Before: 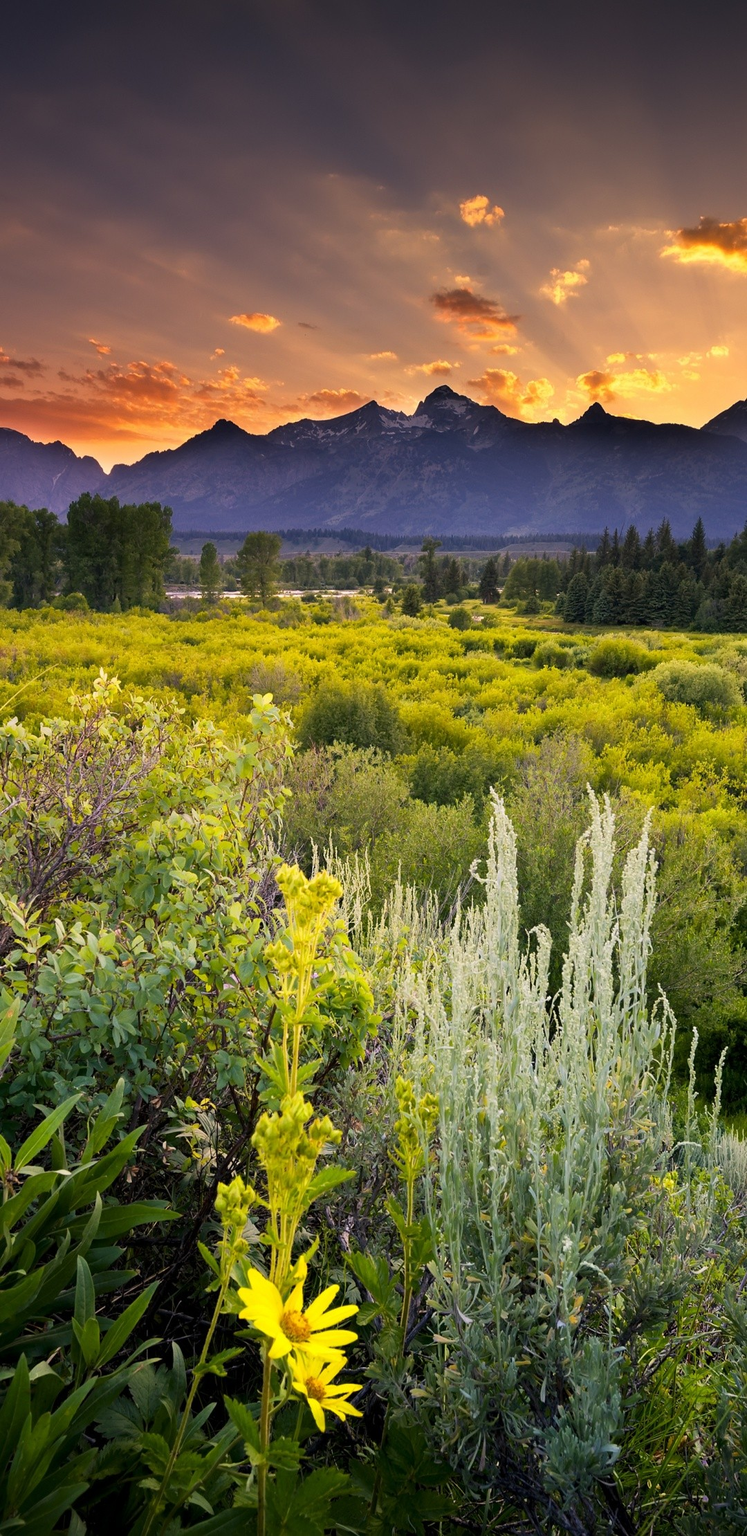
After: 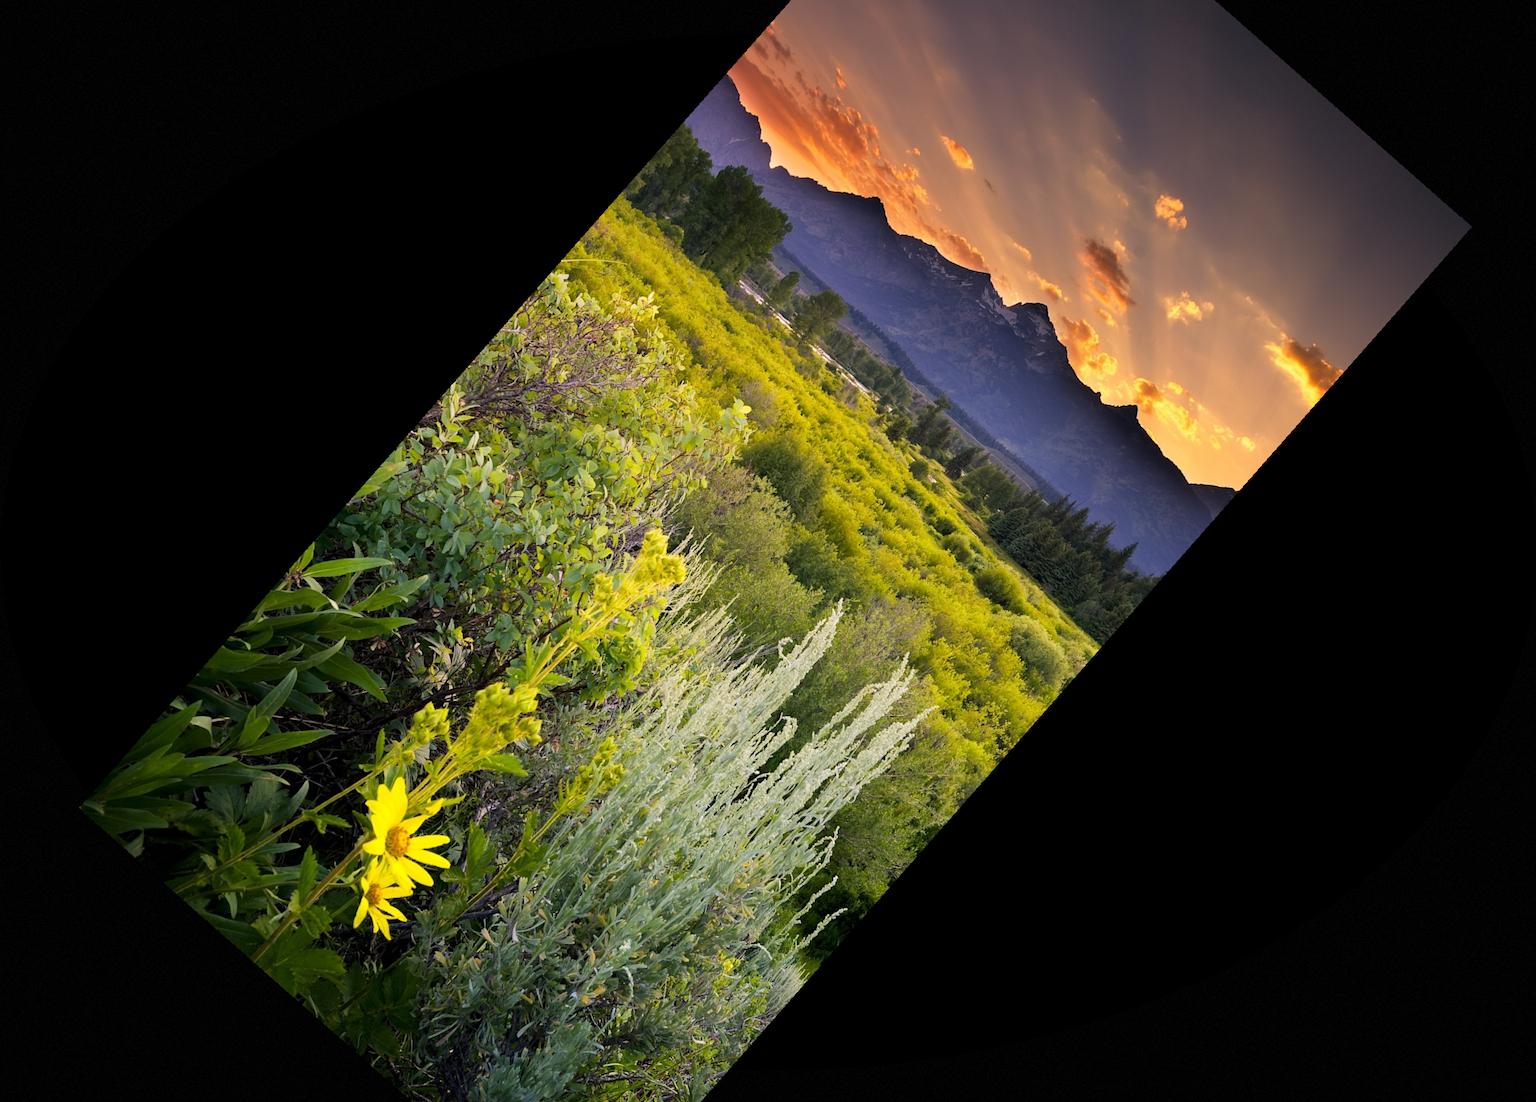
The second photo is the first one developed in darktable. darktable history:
crop and rotate: angle -46.26°, top 16.234%, right 0.912%, bottom 11.704%
vignetting: fall-off start 100%, brightness -0.406, saturation -0.3, width/height ratio 1.324, dithering 8-bit output, unbound false
rotate and perspective: rotation -4.86°, automatic cropping off
